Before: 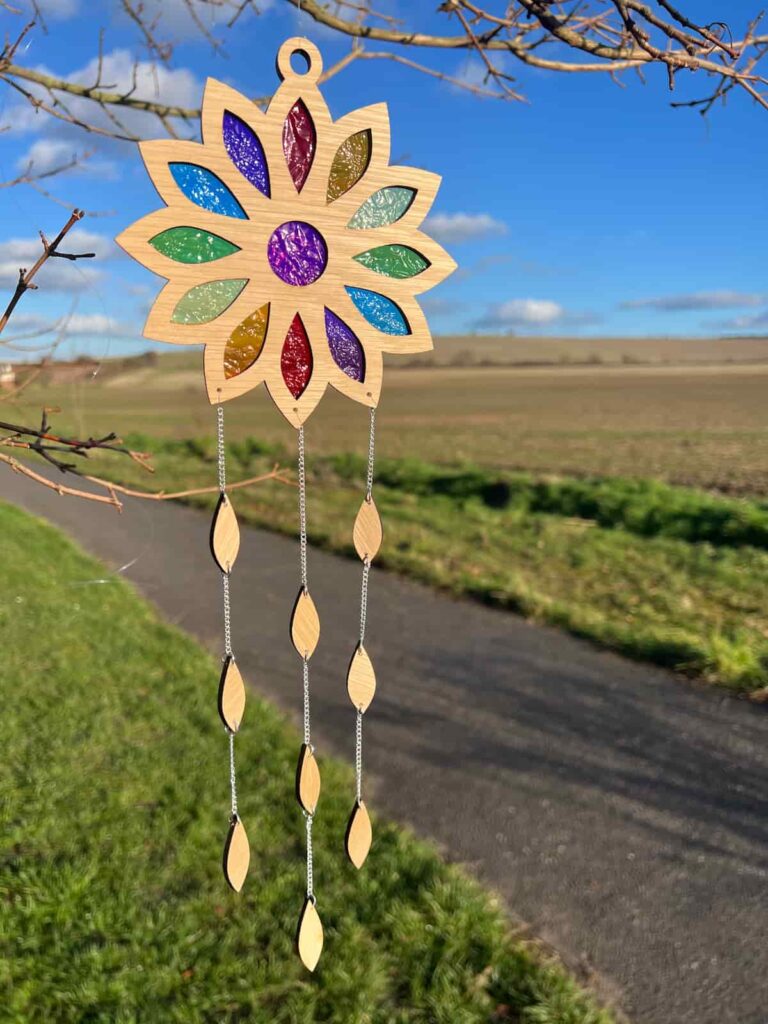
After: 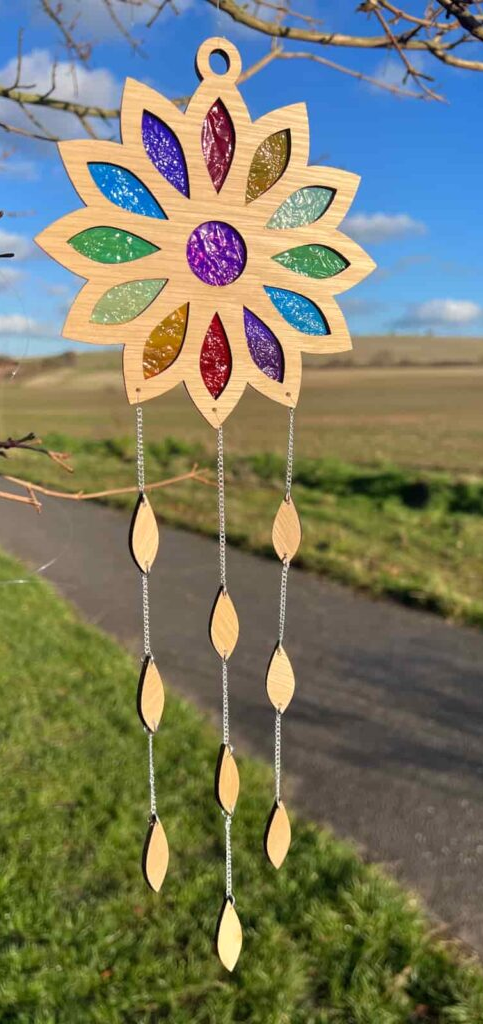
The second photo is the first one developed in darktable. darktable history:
crop: left 10.602%, right 26.387%
levels: levels [0, 0.492, 0.984]
shadows and highlights: radius 126.86, shadows 21.22, highlights -22.32, low approximation 0.01
